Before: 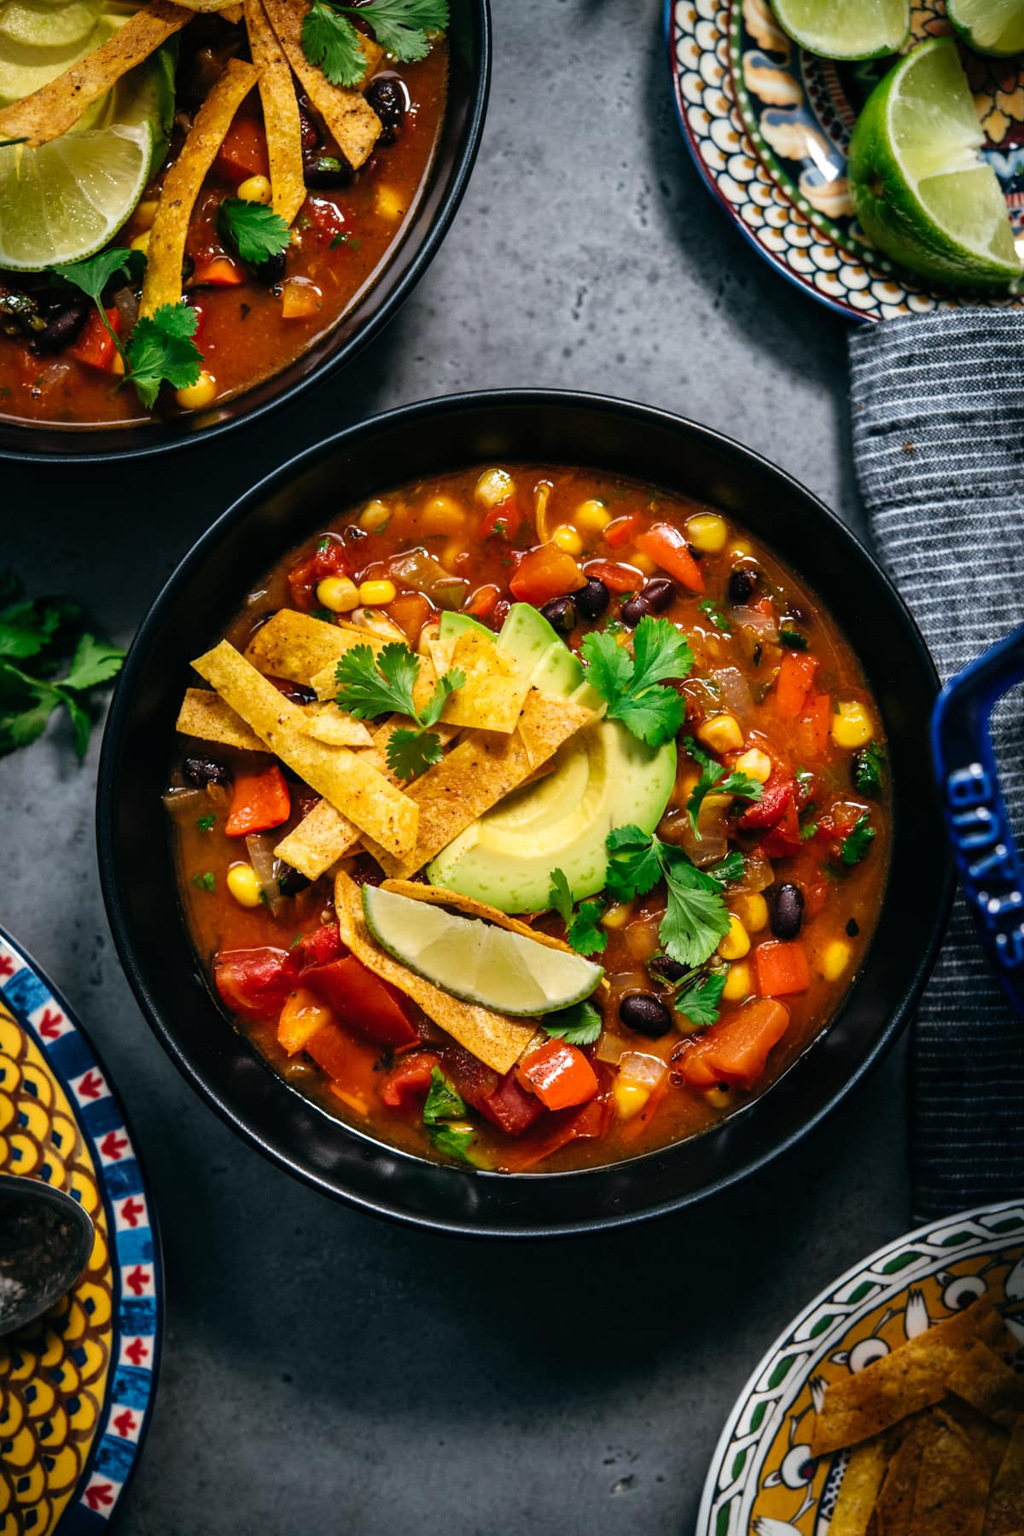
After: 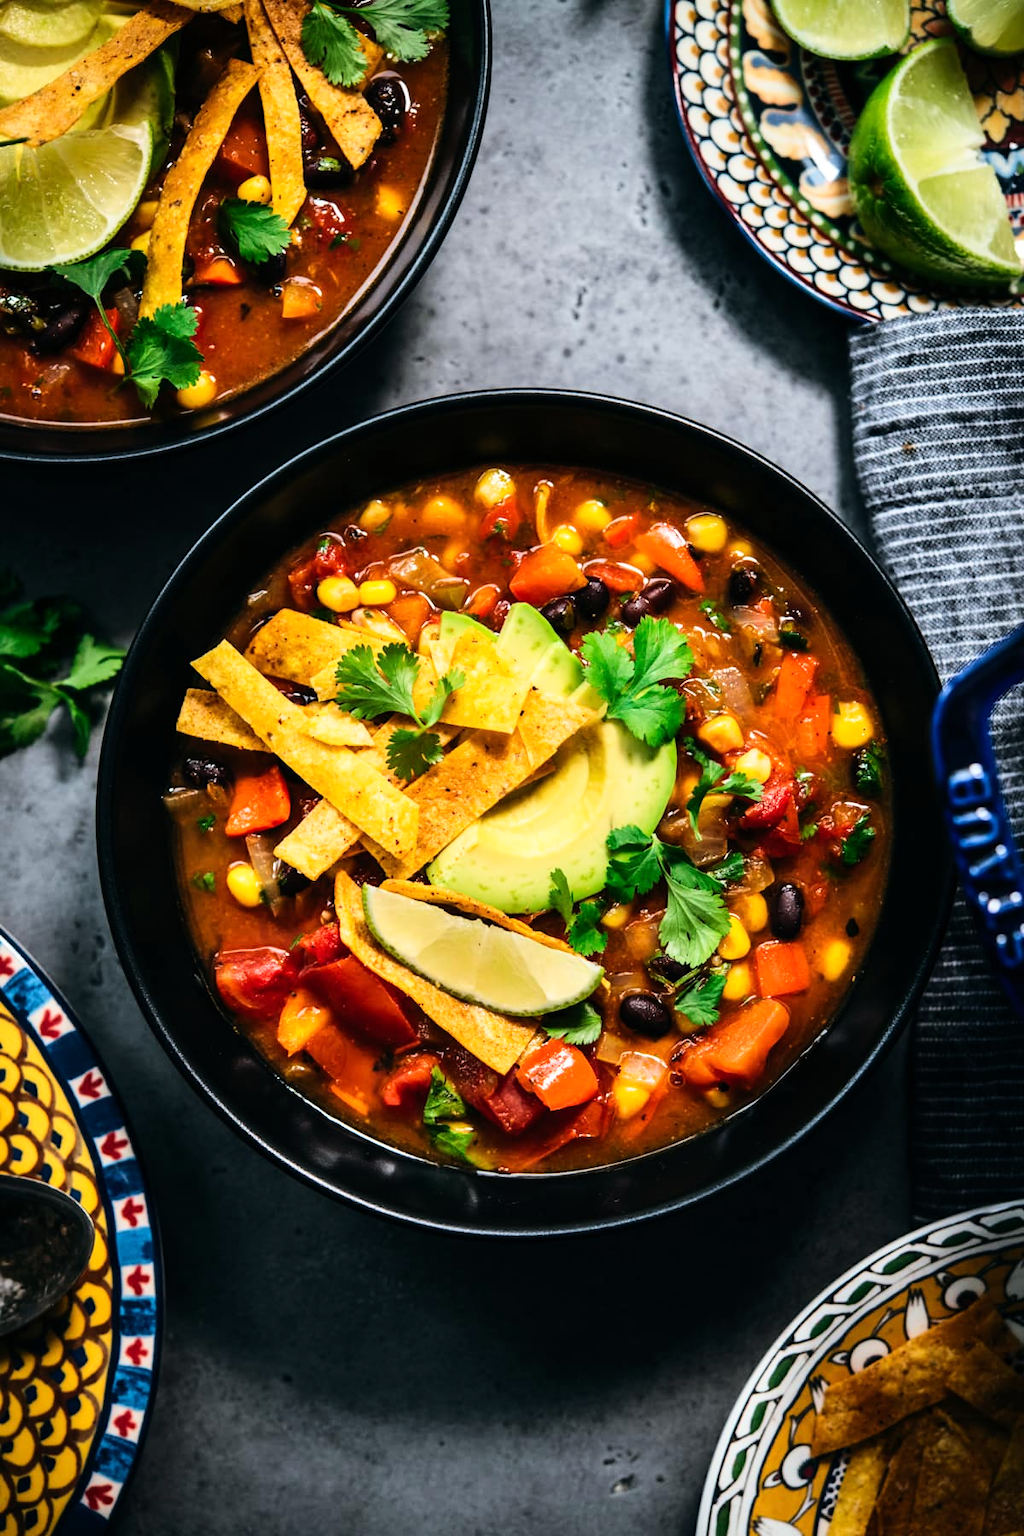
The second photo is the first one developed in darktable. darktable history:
base curve: curves: ch0 [(0, 0) (0.032, 0.025) (0.121, 0.166) (0.206, 0.329) (0.605, 0.79) (1, 1)]
